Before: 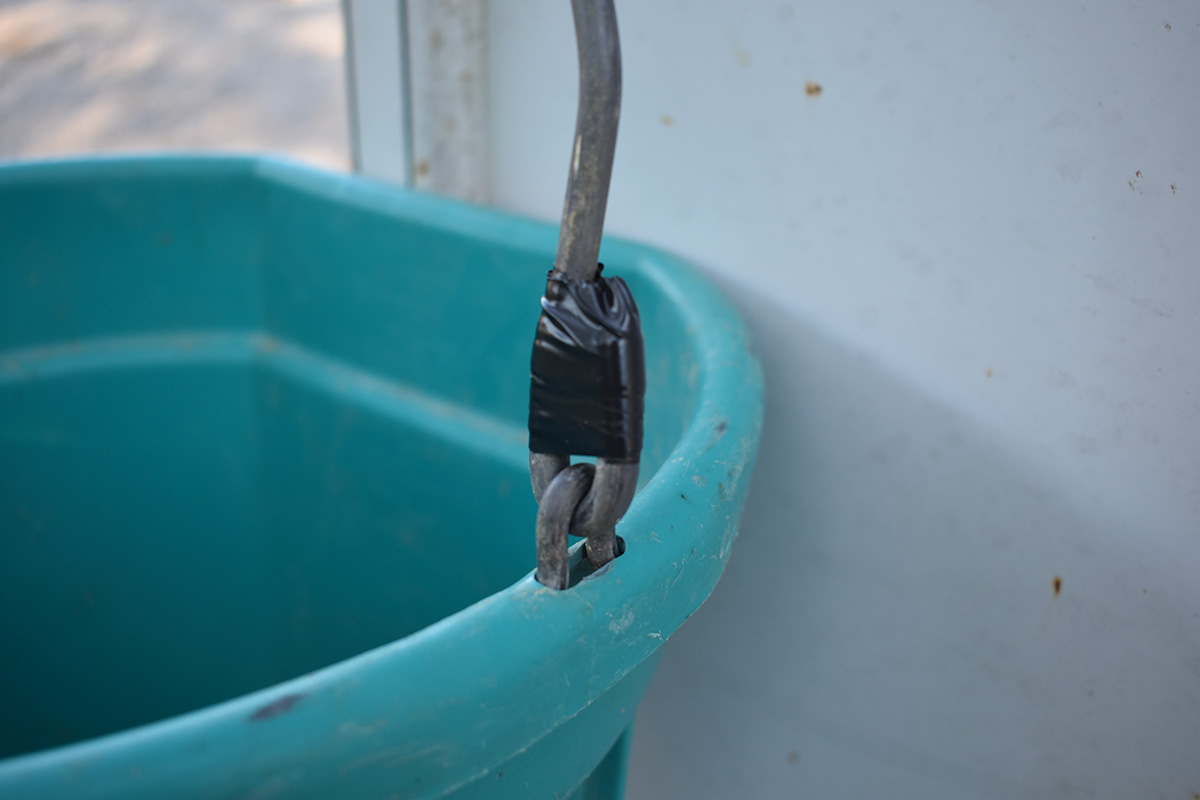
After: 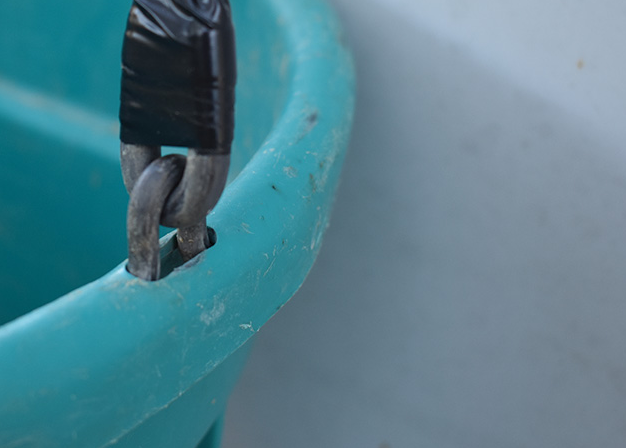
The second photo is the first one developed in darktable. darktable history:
crop: left 34.111%, top 38.707%, right 13.68%, bottom 5.288%
